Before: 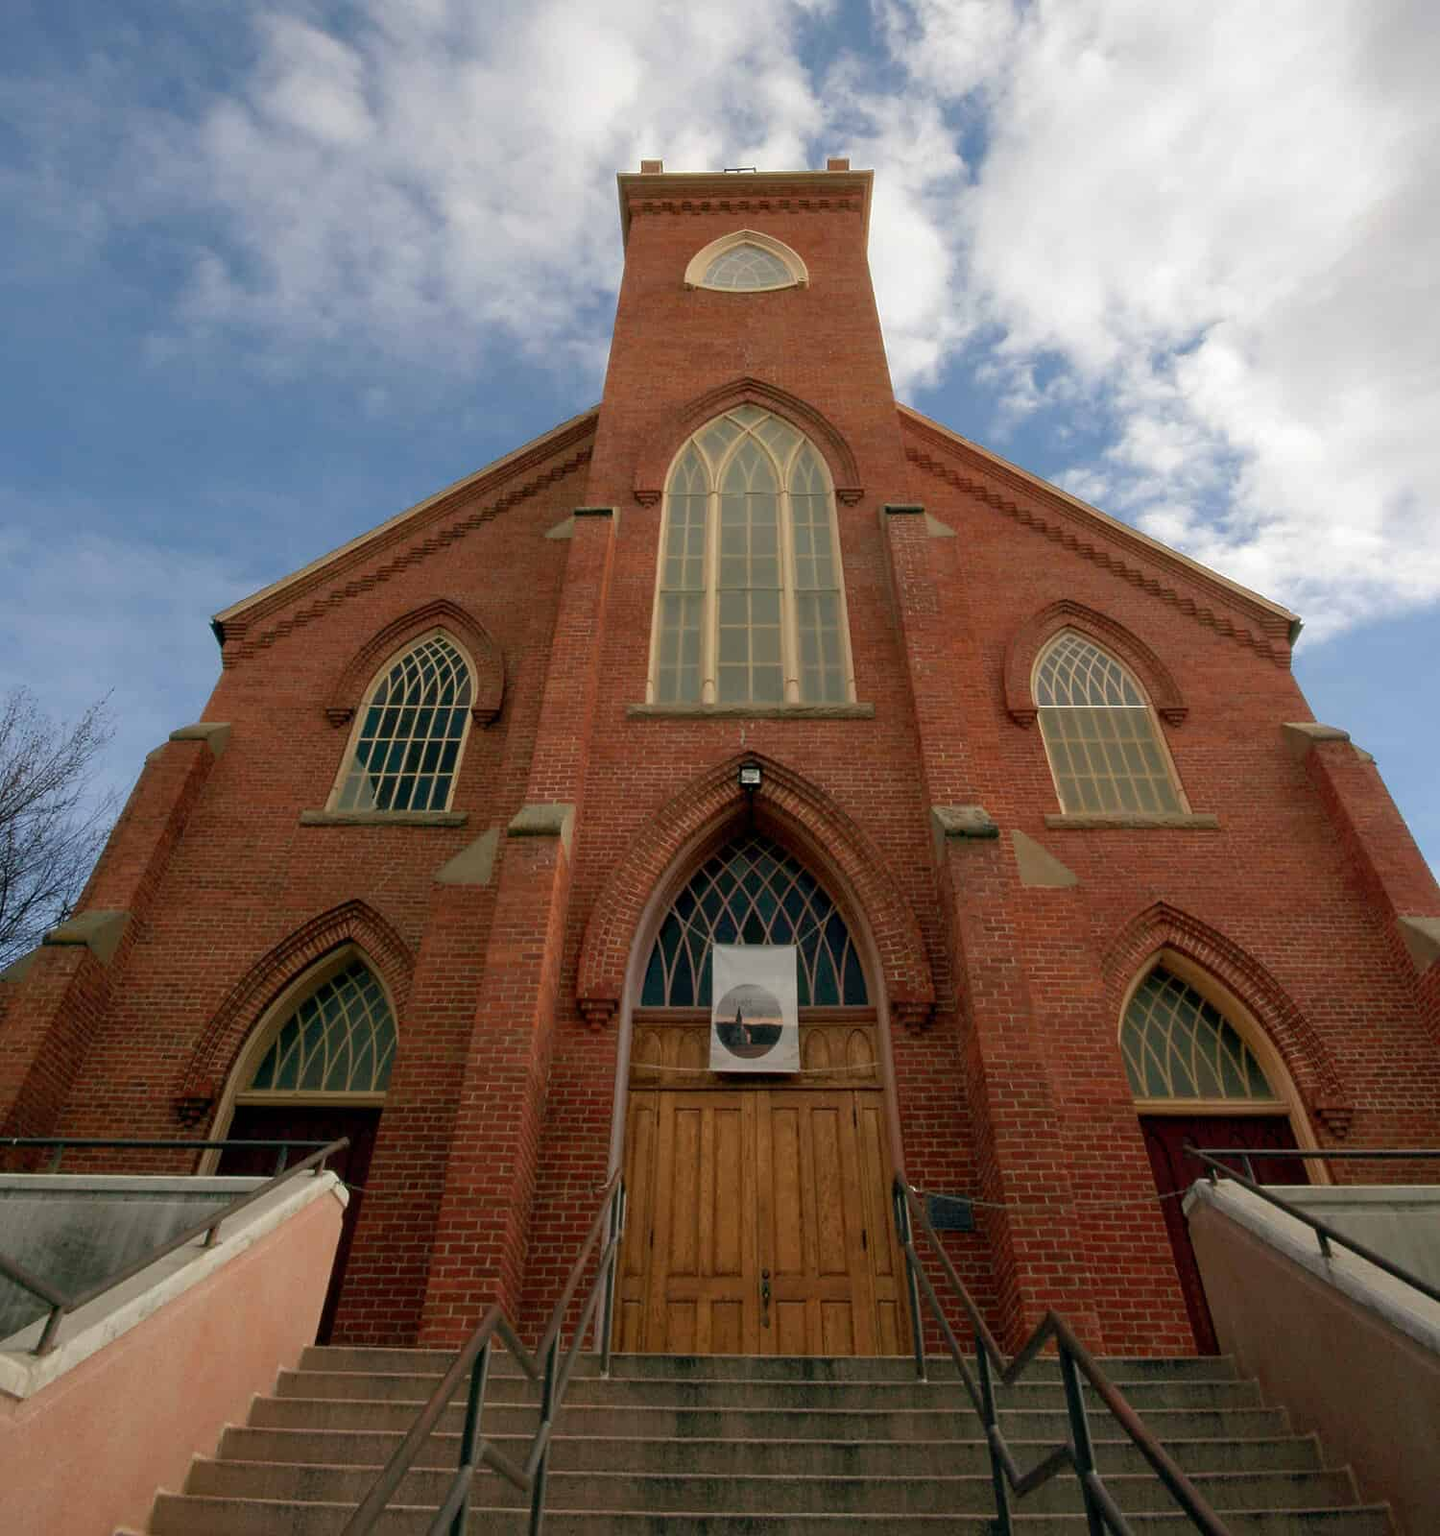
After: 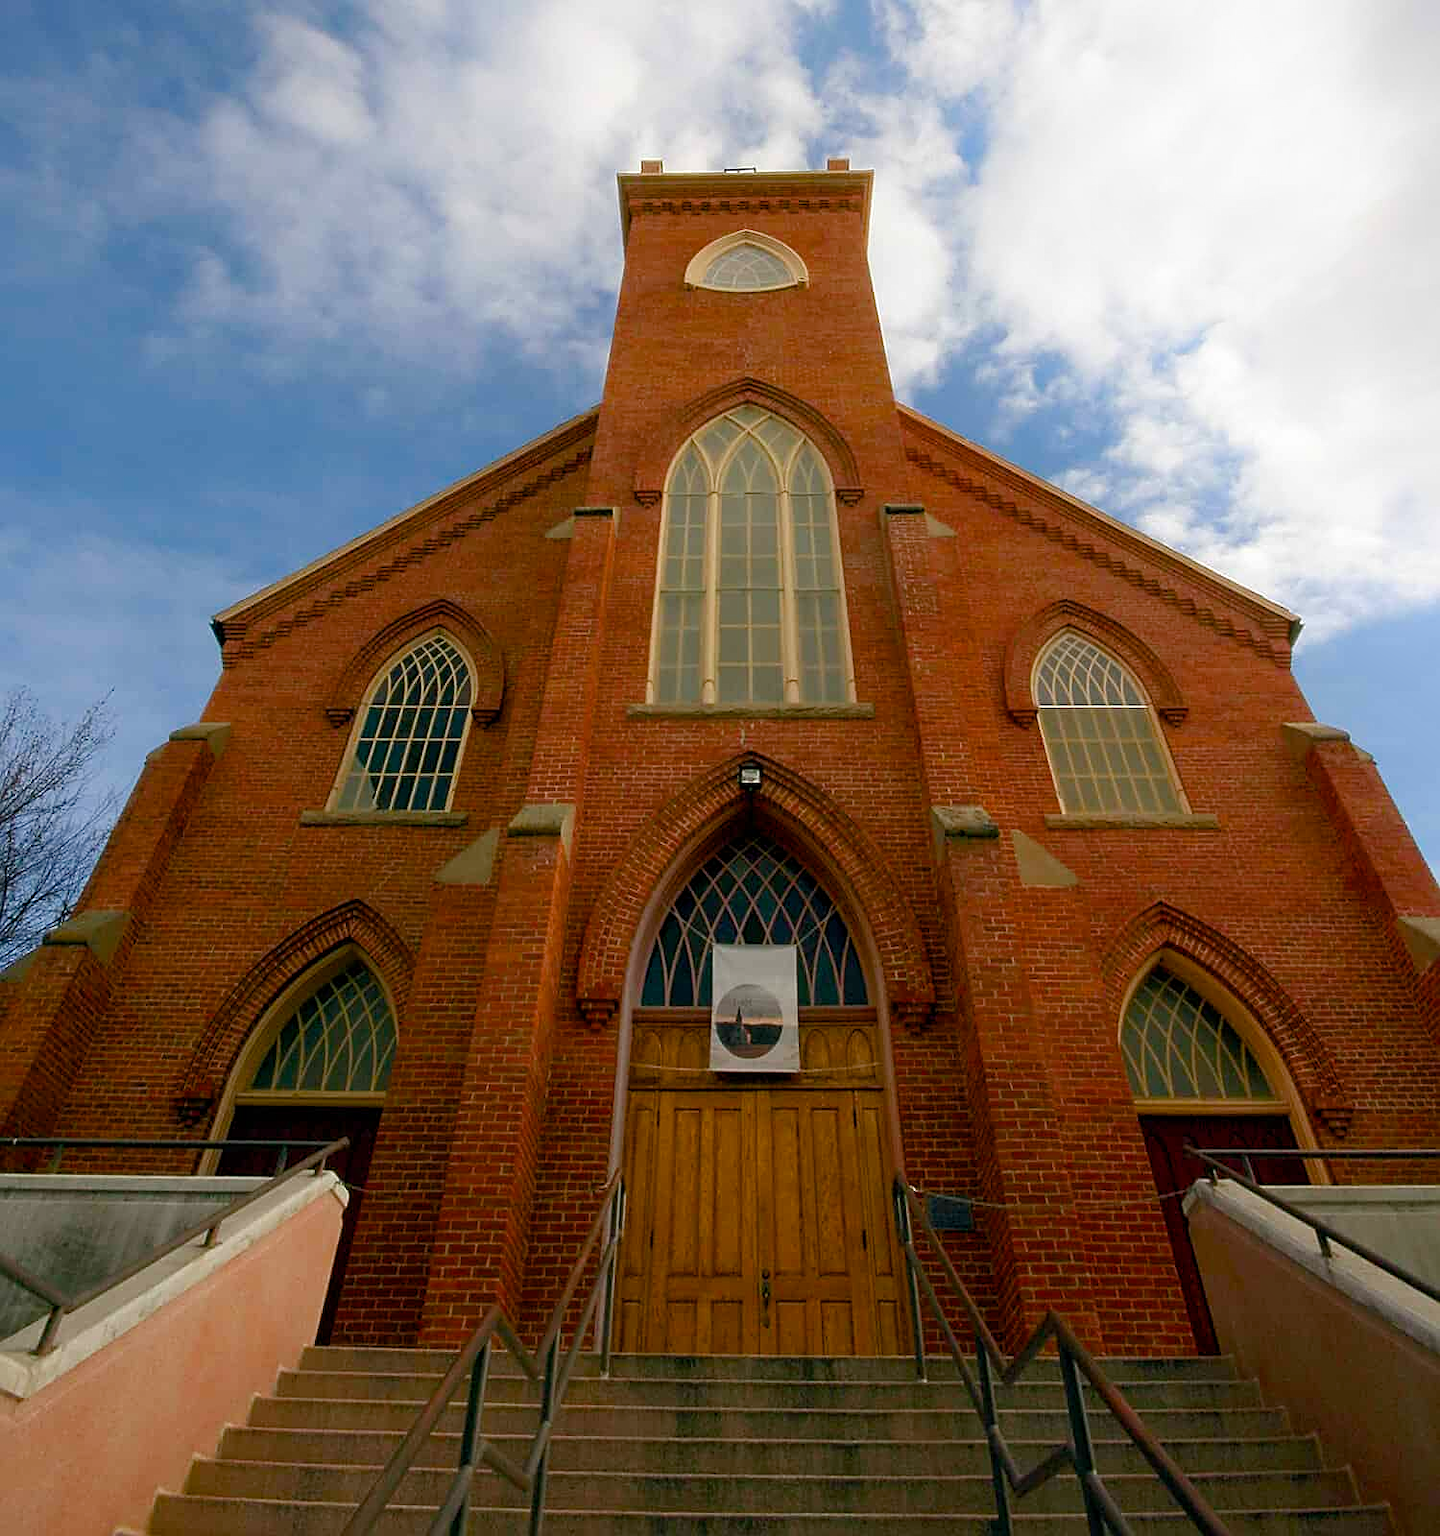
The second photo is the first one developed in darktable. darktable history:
color balance rgb: perceptual saturation grading › global saturation 35%, perceptual saturation grading › highlights -25%, perceptual saturation grading › shadows 25%, global vibrance 10%
shadows and highlights: shadows -24.28, highlights 49.77, soften with gaussian
sharpen: on, module defaults
